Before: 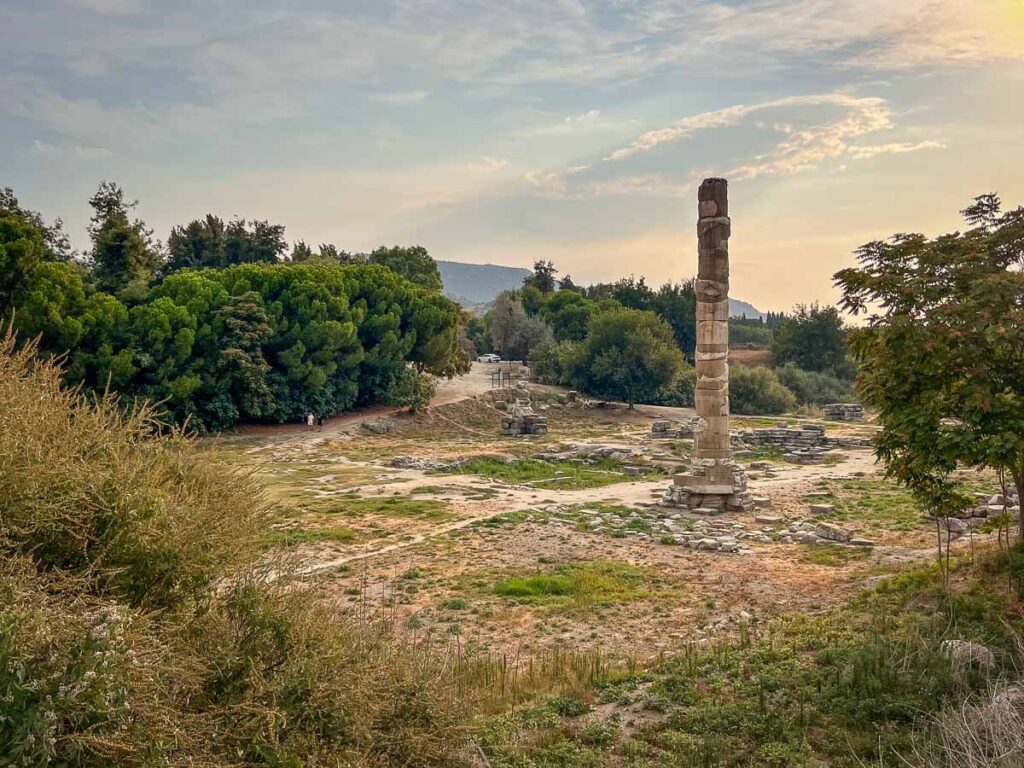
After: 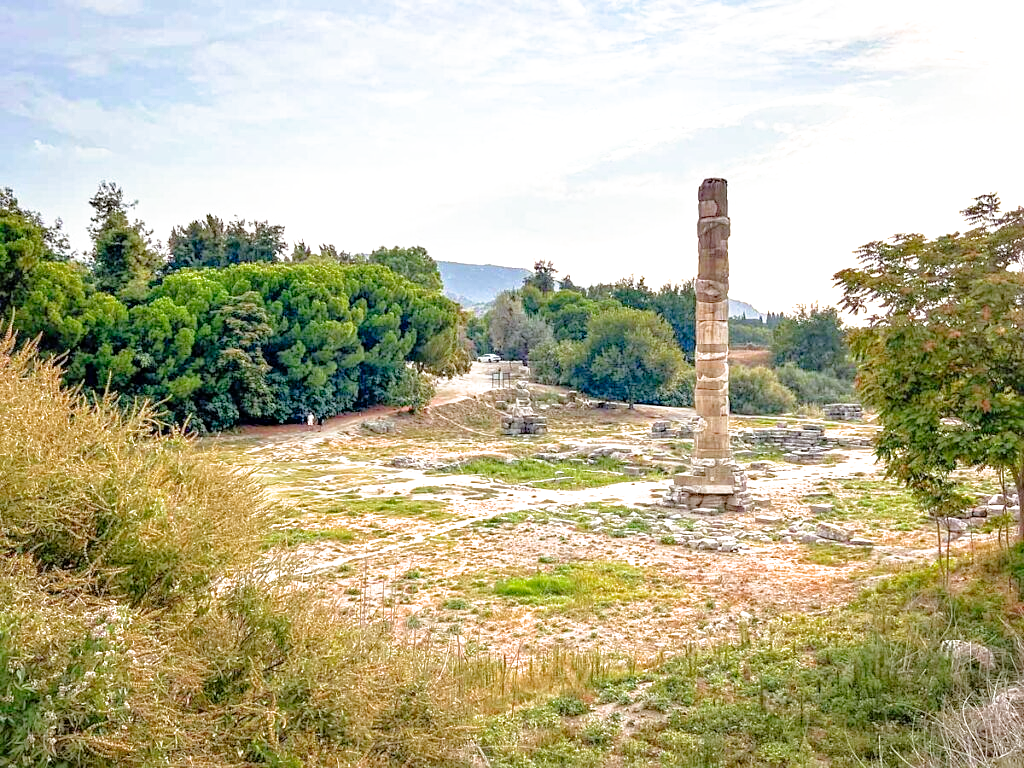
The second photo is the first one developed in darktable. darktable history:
exposure: black level correction 0, exposure 1.2 EV, compensate highlight preservation false
sharpen: amount 0.2
filmic rgb: black relative exposure -12.8 EV, white relative exposure 2.8 EV, threshold 3 EV, target black luminance 0%, hardness 8.54, latitude 70.41%, contrast 1.133, shadows ↔ highlights balance -0.395%, color science v4 (2020), enable highlight reconstruction true
tone curve: curves: ch0 [(0, 0) (0.004, 0.008) (0.077, 0.156) (0.169, 0.29) (0.774, 0.774) (1, 1)], color space Lab, linked channels, preserve colors none
white balance: red 0.967, blue 1.049
tone equalizer: on, module defaults
haze removal: compatibility mode true, adaptive false
